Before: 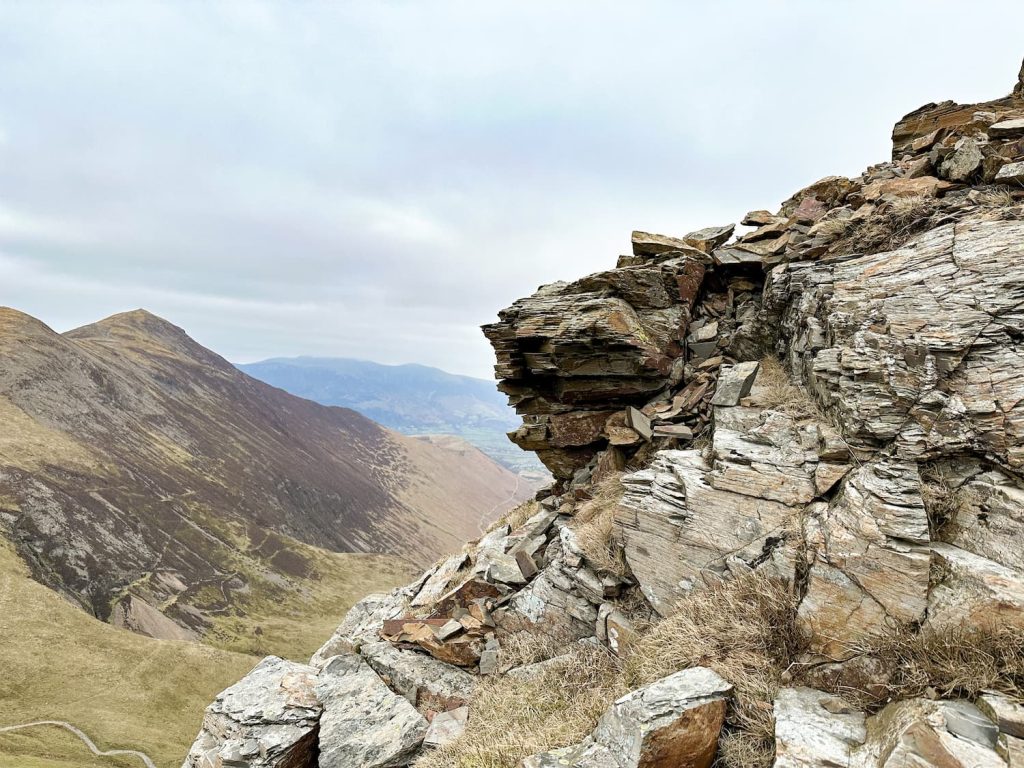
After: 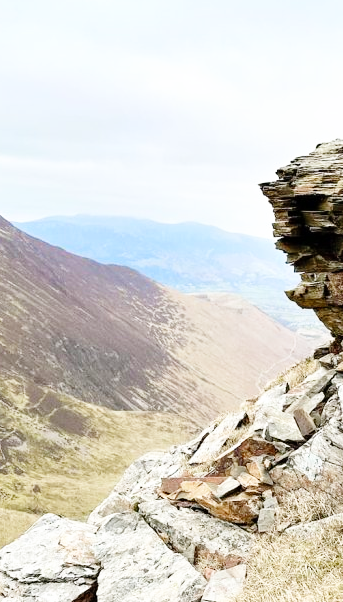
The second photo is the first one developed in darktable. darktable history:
crop and rotate: left 21.77%, top 18.528%, right 44.676%, bottom 2.997%
base curve: curves: ch0 [(0, 0) (0.008, 0.007) (0.022, 0.029) (0.048, 0.089) (0.092, 0.197) (0.191, 0.399) (0.275, 0.534) (0.357, 0.65) (0.477, 0.78) (0.542, 0.833) (0.799, 0.973) (1, 1)], preserve colors none
color zones: curves: ch1 [(0.25, 0.5) (0.747, 0.71)]
